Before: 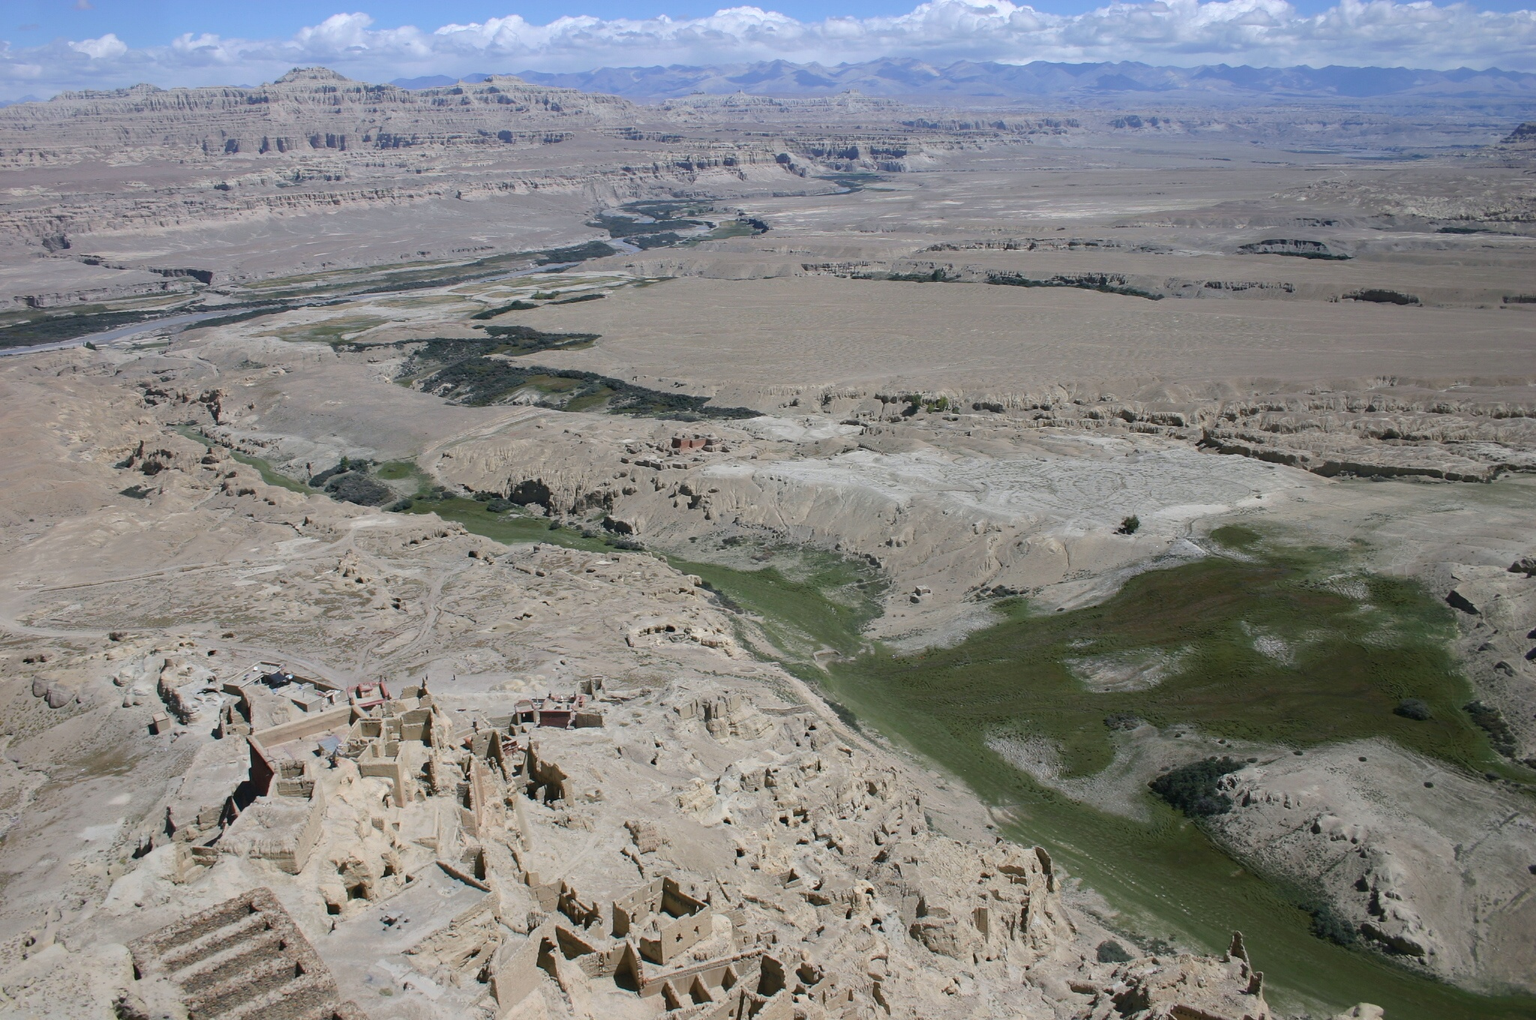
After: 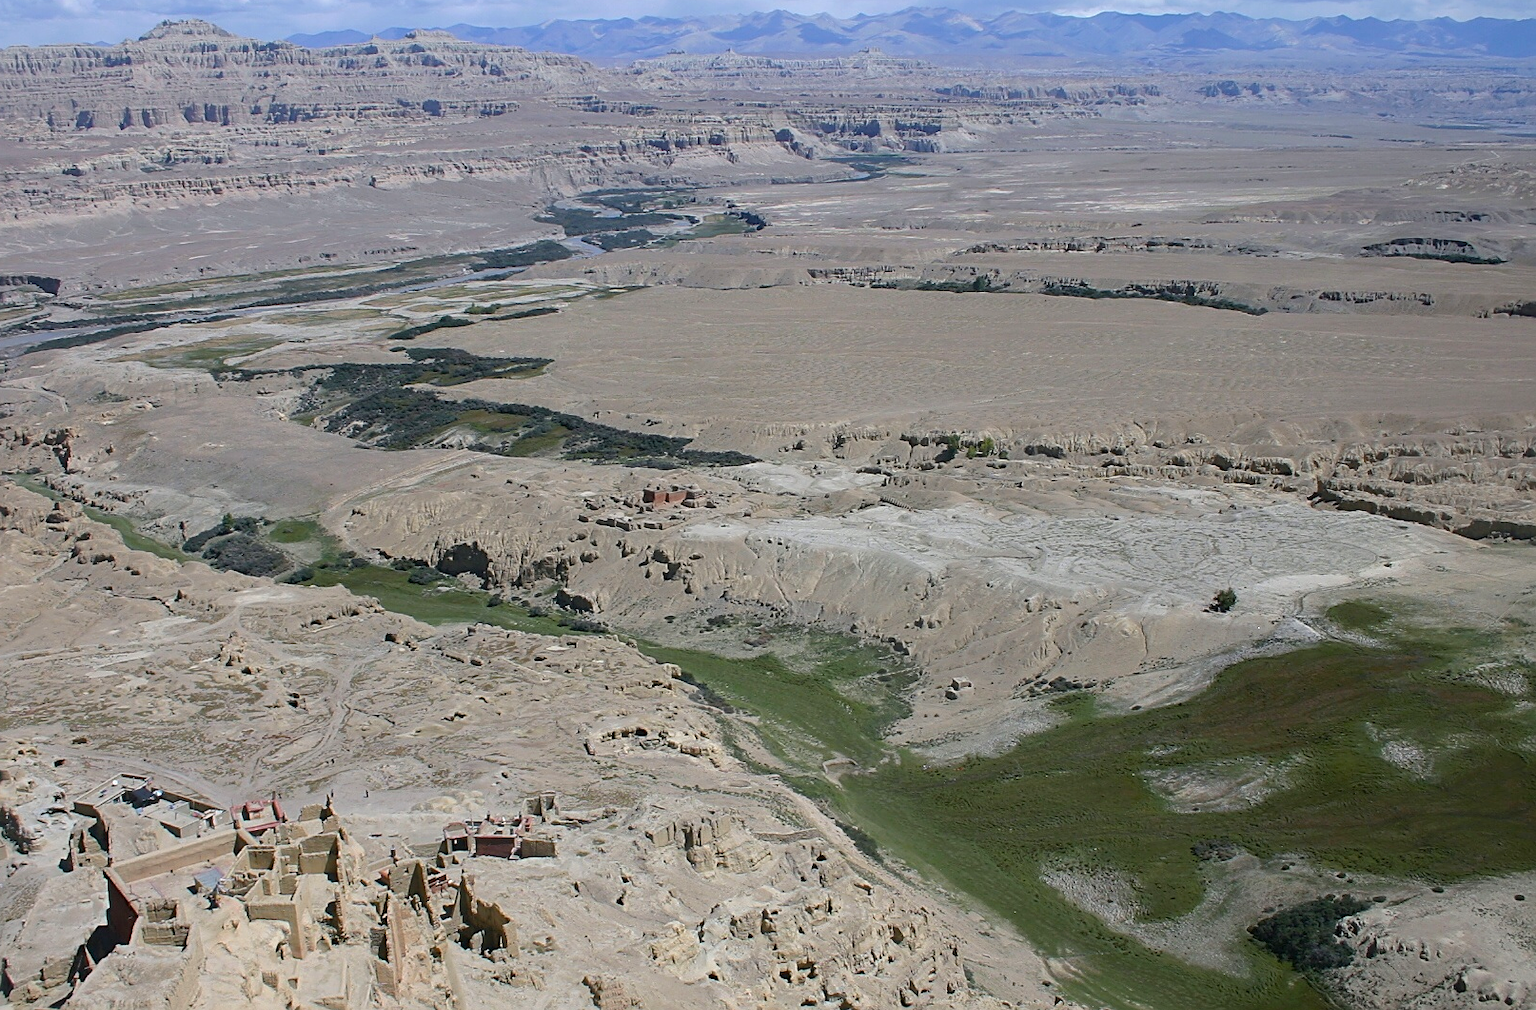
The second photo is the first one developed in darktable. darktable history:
sharpen: on, module defaults
crop and rotate: left 10.77%, top 5.1%, right 10.41%, bottom 16.76%
color balance: output saturation 120%
